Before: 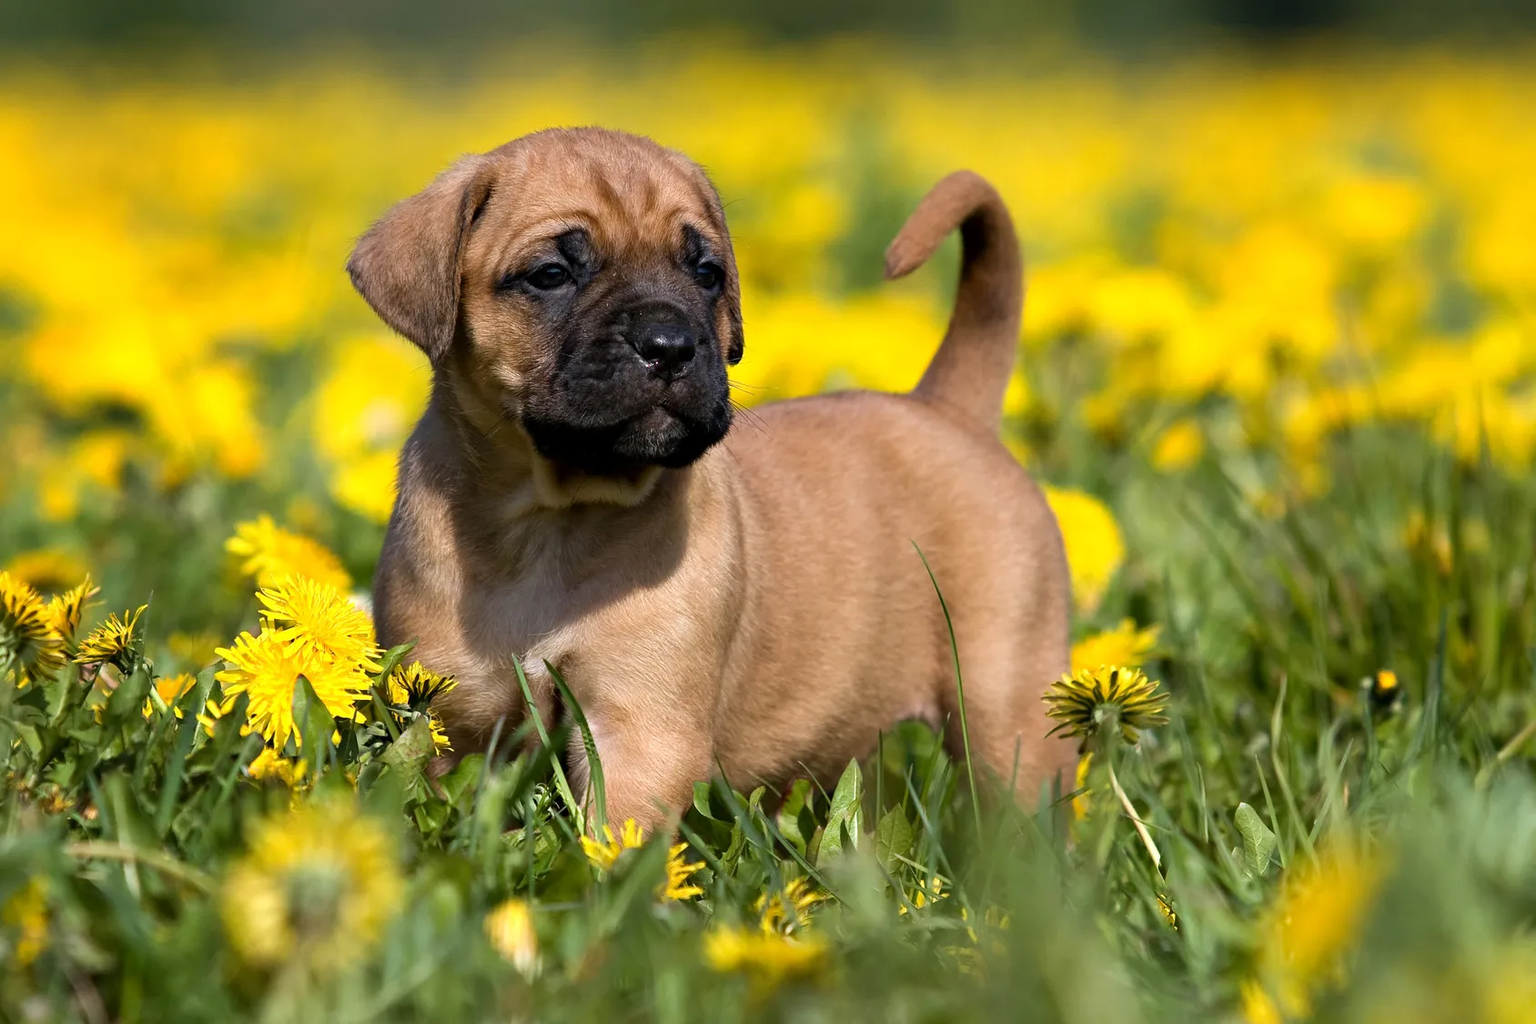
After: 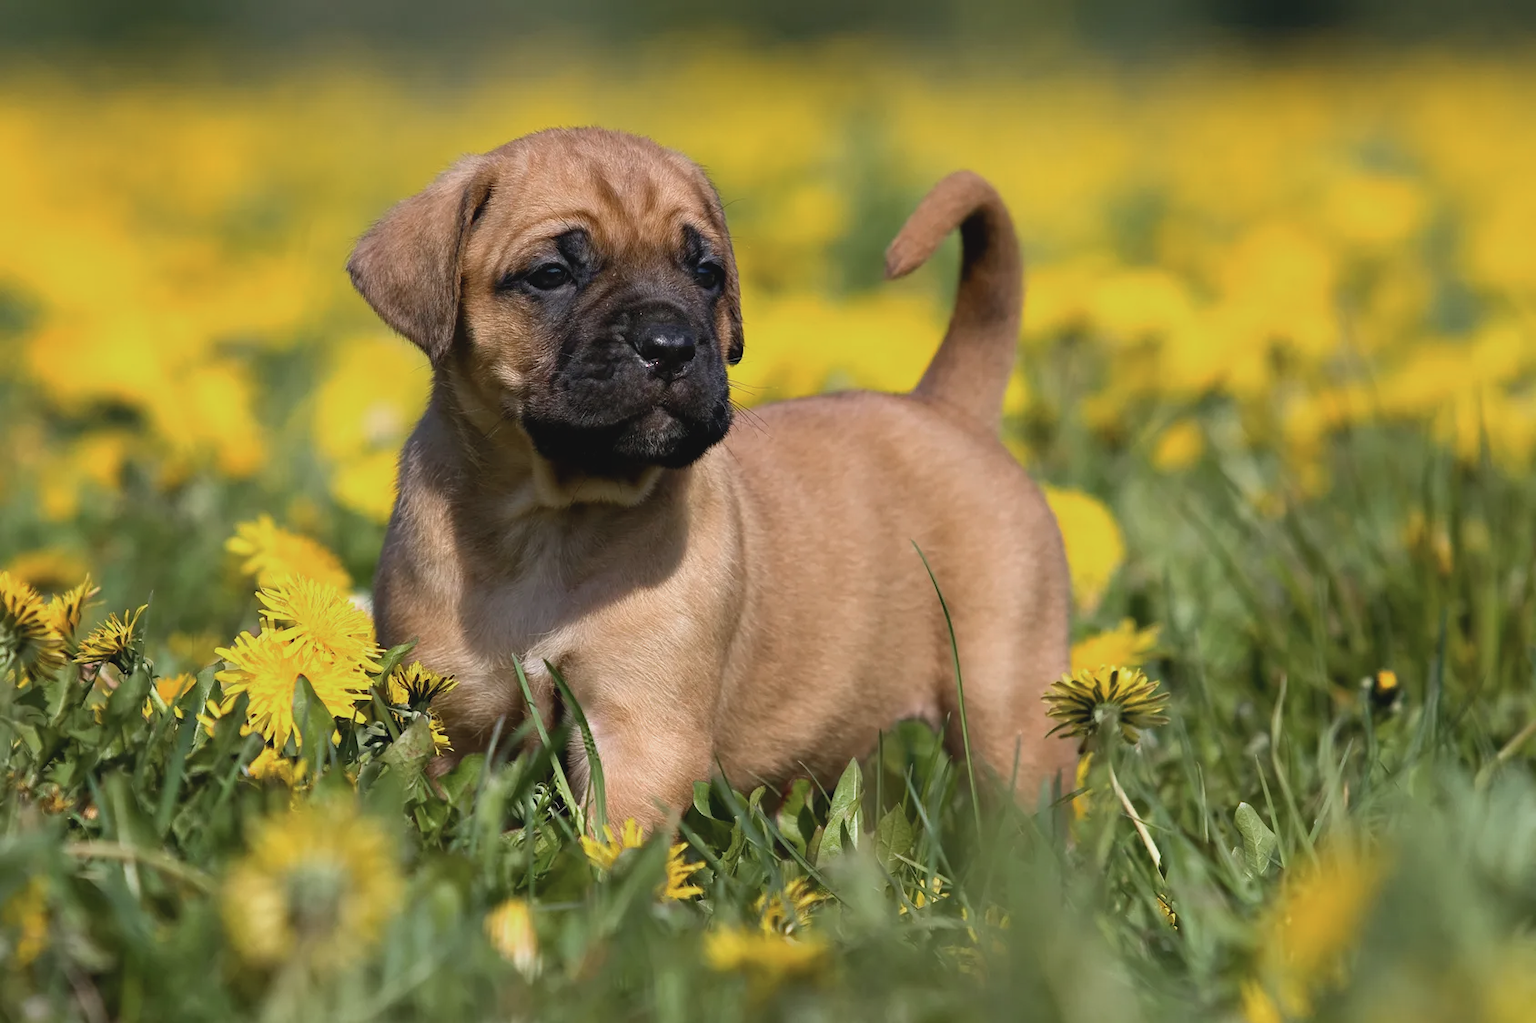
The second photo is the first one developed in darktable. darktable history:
color zones: curves: ch0 [(0, 0.5) (0.143, 0.5) (0.286, 0.456) (0.429, 0.5) (0.571, 0.5) (0.714, 0.5) (0.857, 0.5) (1, 0.5)]; ch1 [(0, 0.5) (0.143, 0.5) (0.286, 0.422) (0.429, 0.5) (0.571, 0.5) (0.714, 0.5) (0.857, 0.5) (1, 0.5)]
contrast brightness saturation: contrast -0.099, saturation -0.104
